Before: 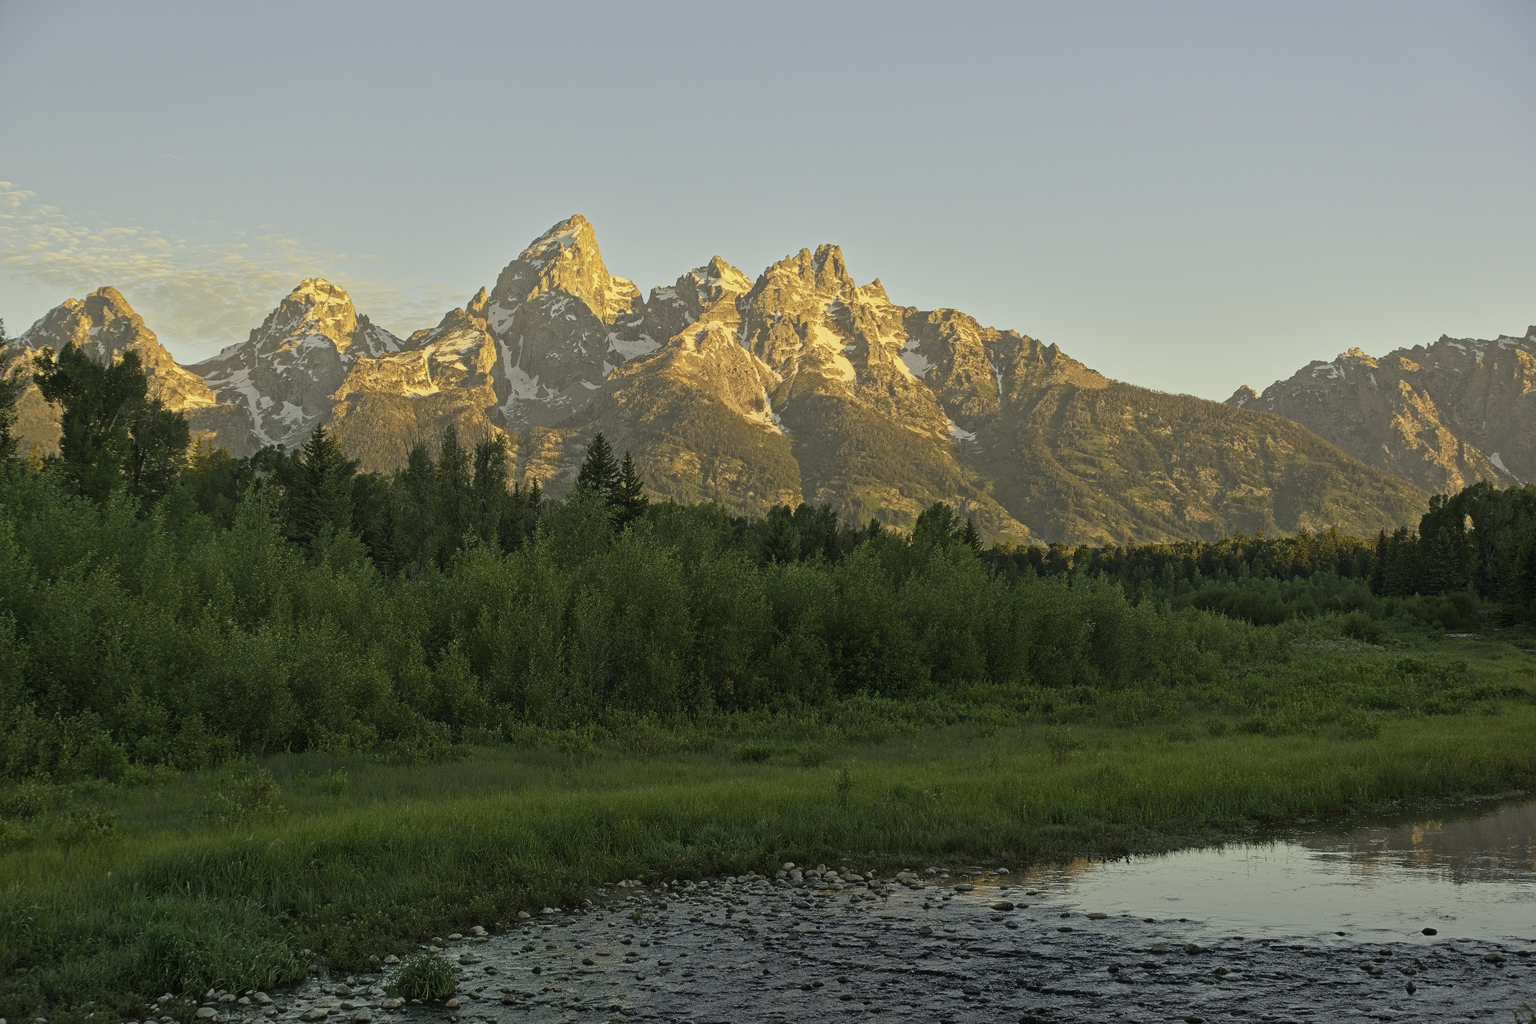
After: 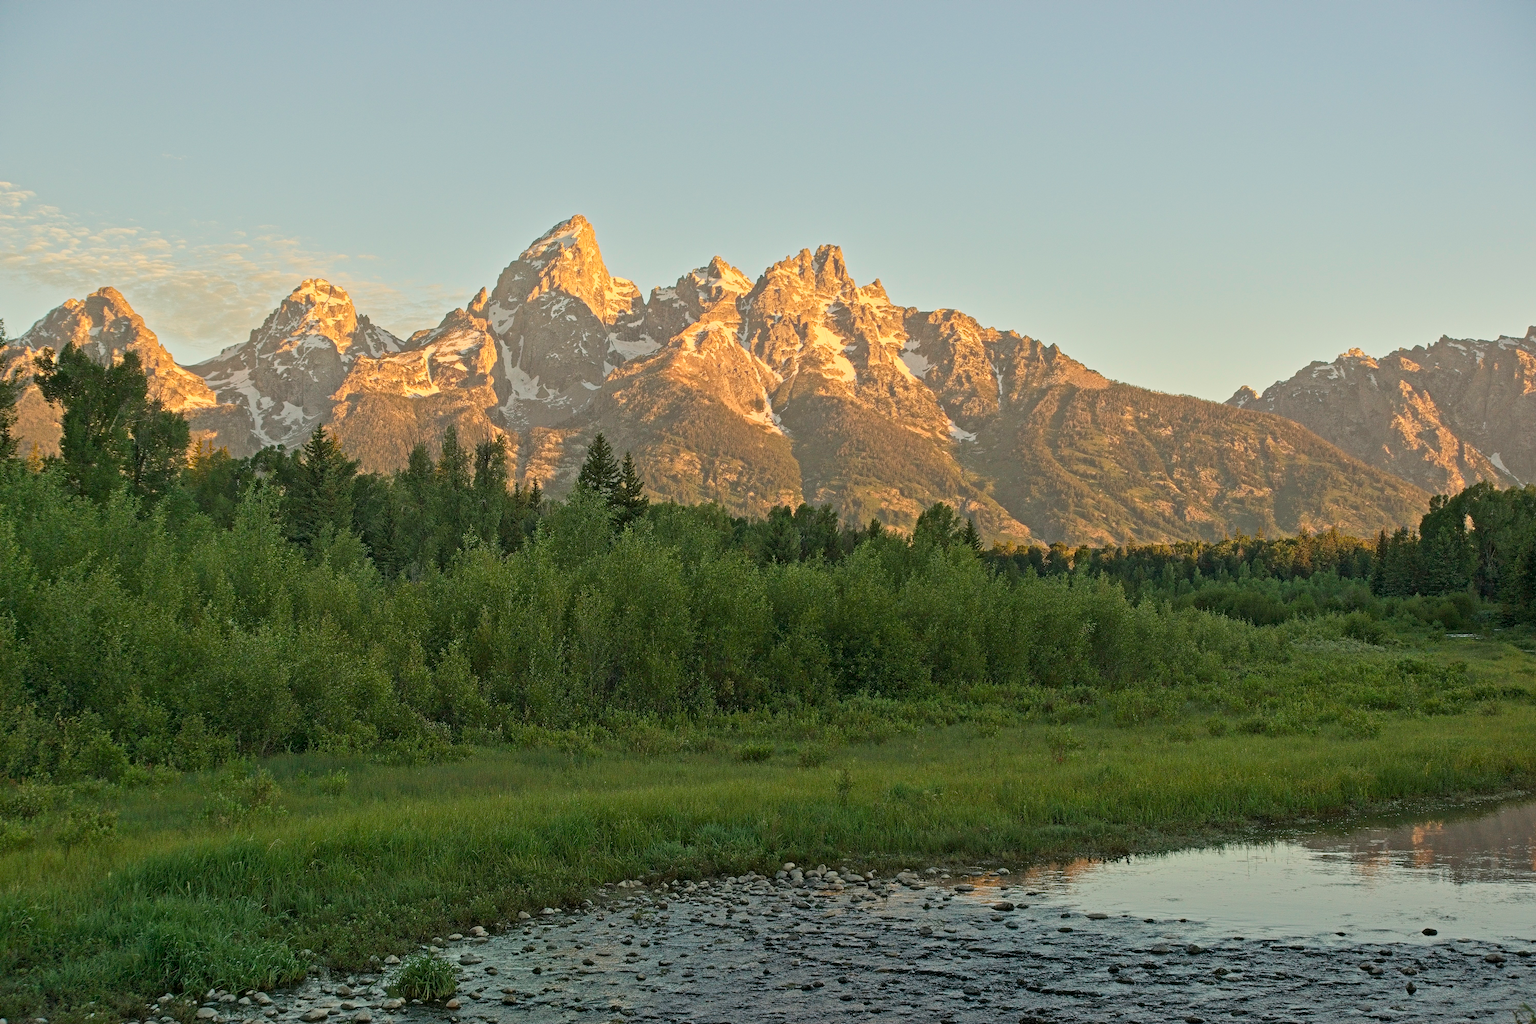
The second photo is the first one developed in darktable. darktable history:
contrast equalizer: y [[0.5, 0.488, 0.462, 0.461, 0.491, 0.5], [0.5 ×6], [0.5 ×6], [0 ×6], [0 ×6]], mix -0.986
